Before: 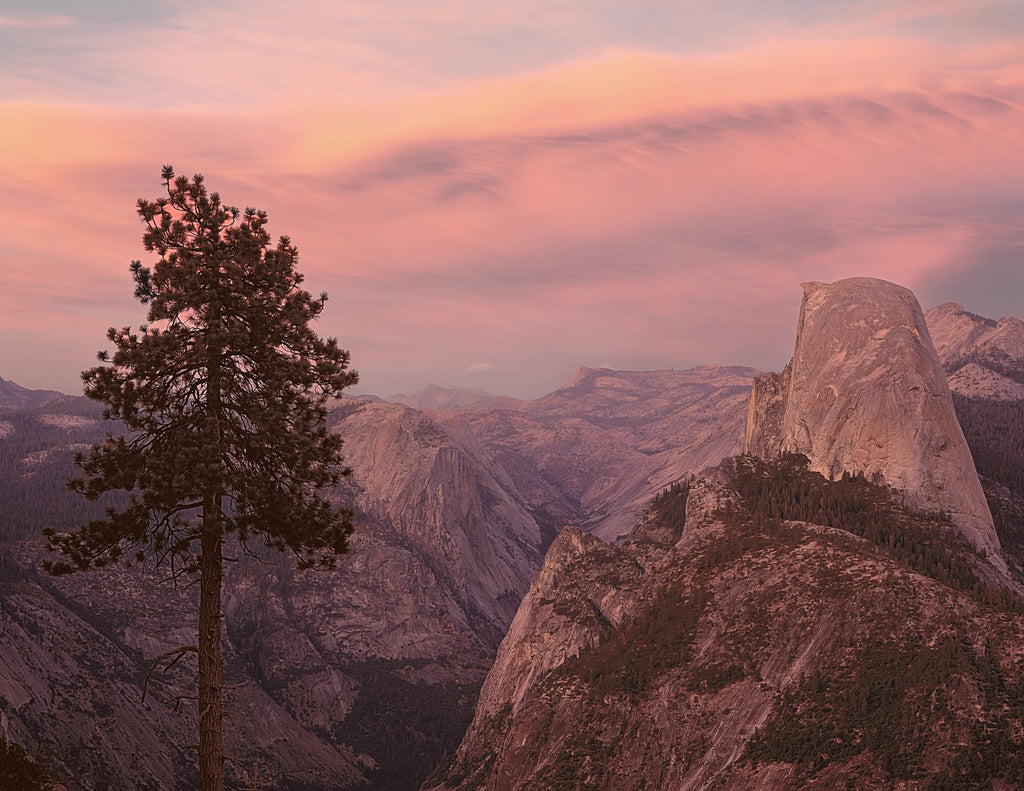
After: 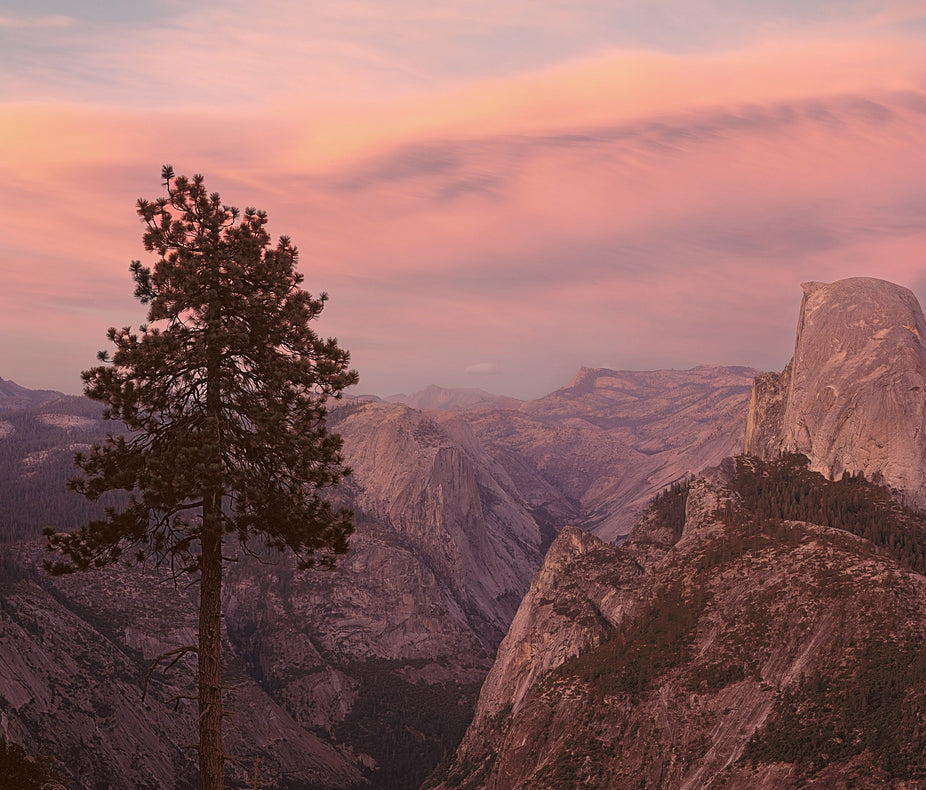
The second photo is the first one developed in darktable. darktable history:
crop: right 9.477%, bottom 0.048%
